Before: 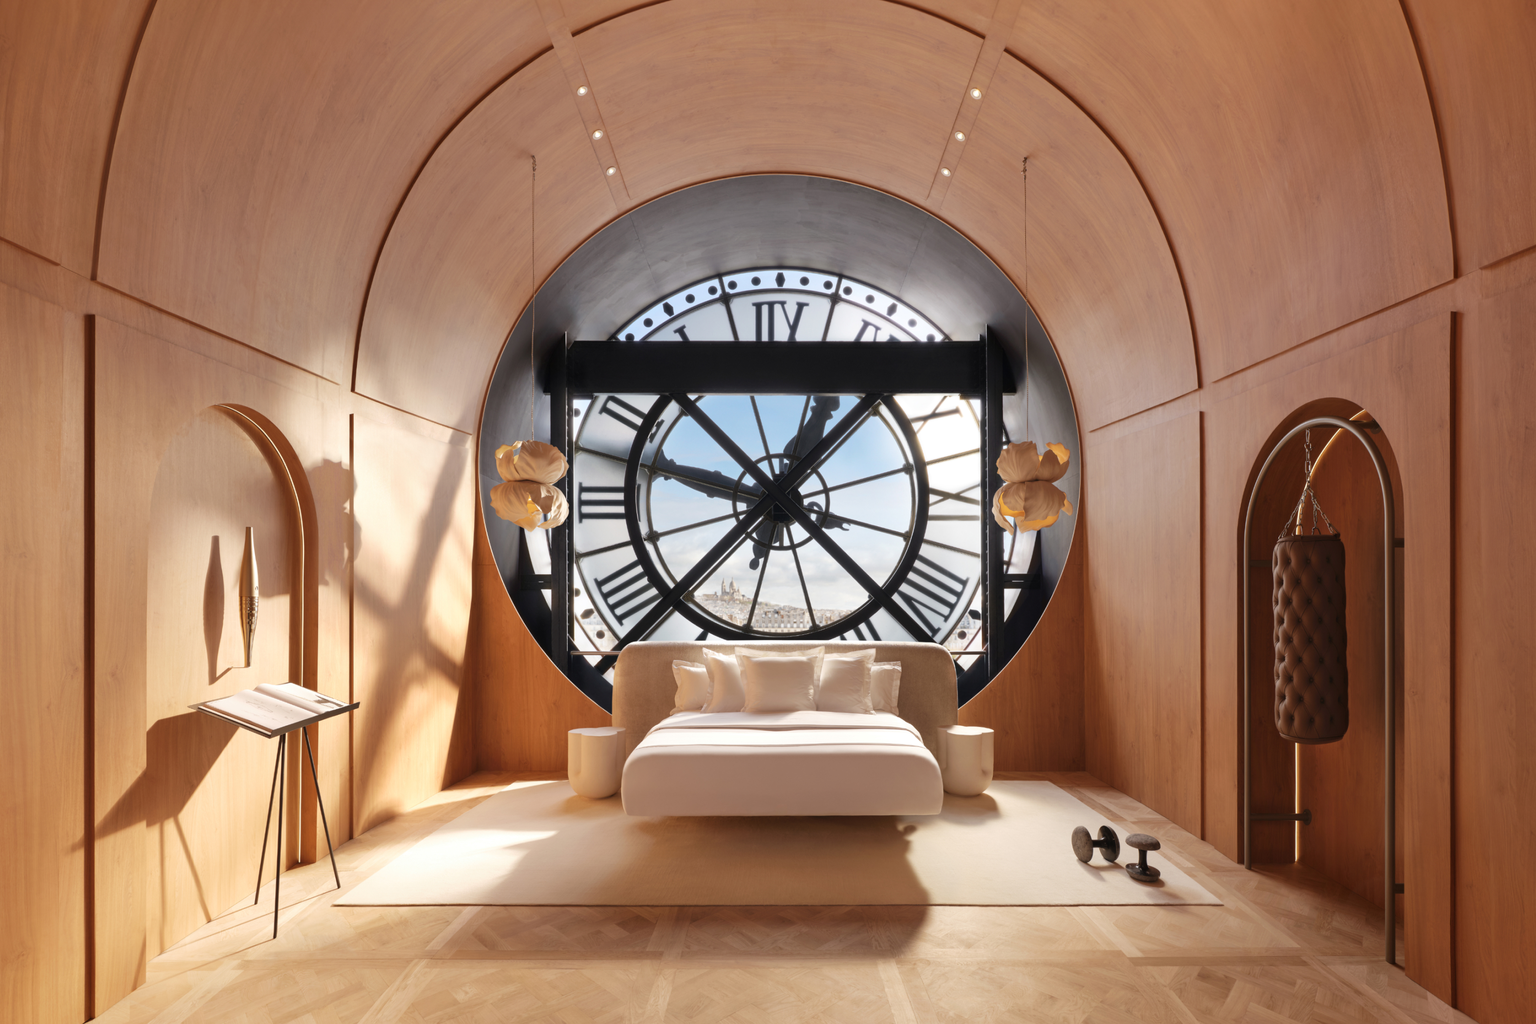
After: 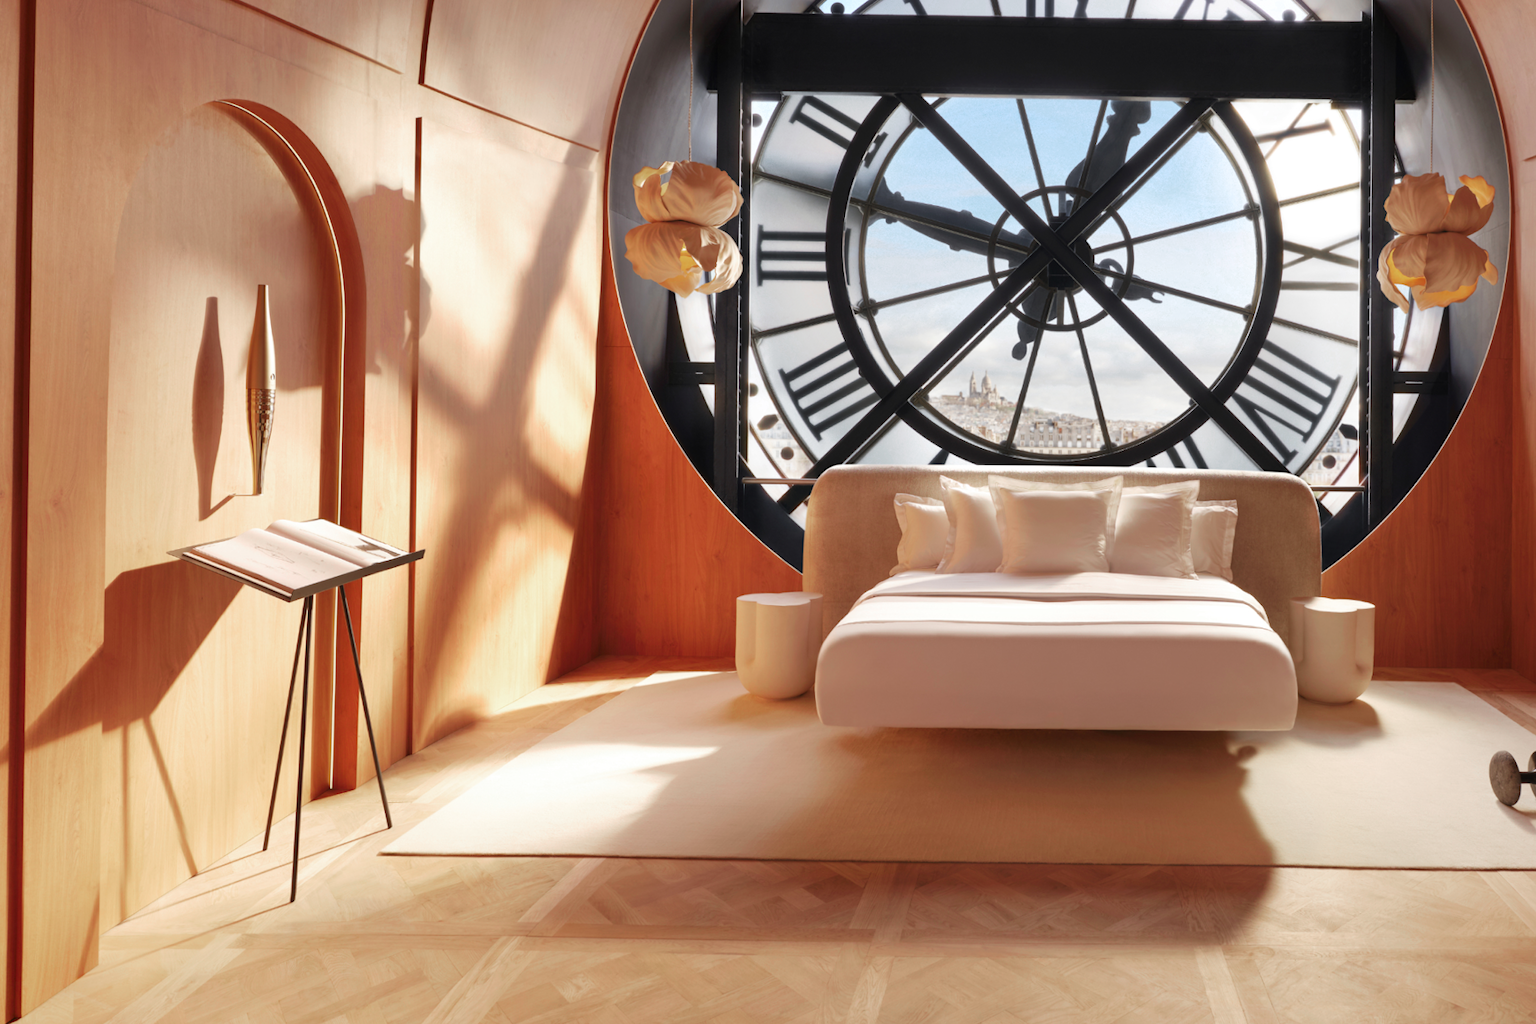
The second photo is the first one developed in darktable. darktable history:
exposure: compensate highlight preservation false
color zones: curves: ch0 [(0, 0.466) (0.128, 0.466) (0.25, 0.5) (0.375, 0.456) (0.5, 0.5) (0.625, 0.5) (0.737, 0.652) (0.875, 0.5)]; ch1 [(0, 0.603) (0.125, 0.618) (0.261, 0.348) (0.372, 0.353) (0.497, 0.363) (0.611, 0.45) (0.731, 0.427) (0.875, 0.518) (0.998, 0.652)]; ch2 [(0, 0.559) (0.125, 0.451) (0.253, 0.564) (0.37, 0.578) (0.5, 0.466) (0.625, 0.471) (0.731, 0.471) (0.88, 0.485)]
crop and rotate: angle -0.82°, left 3.85%, top 31.828%, right 27.992%
